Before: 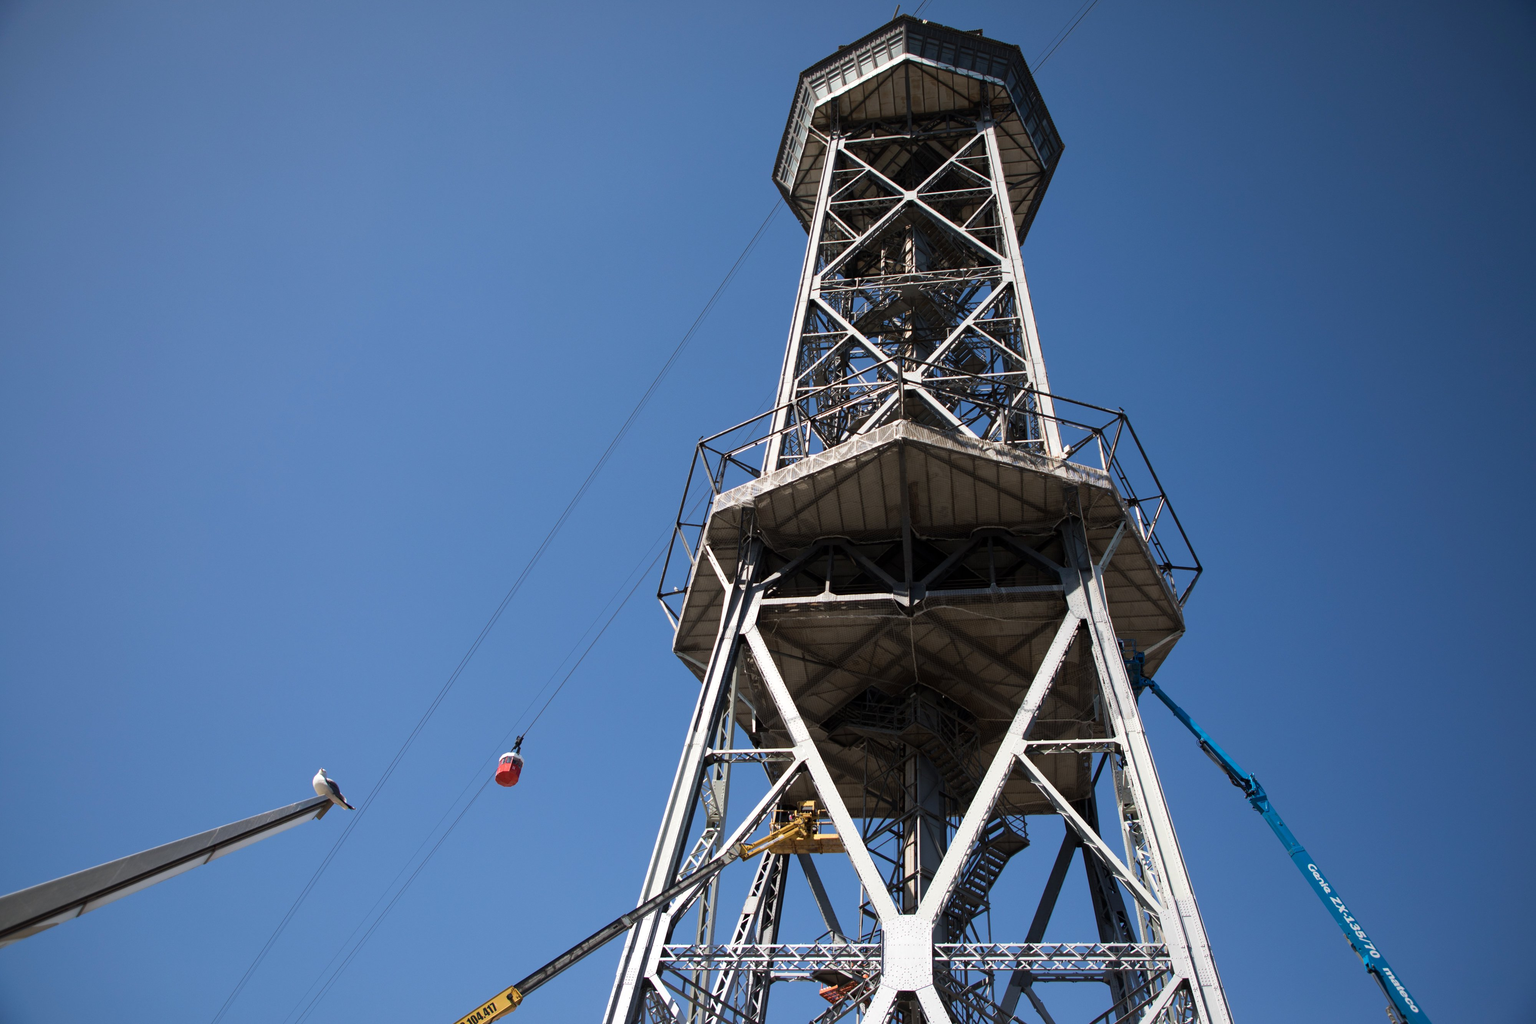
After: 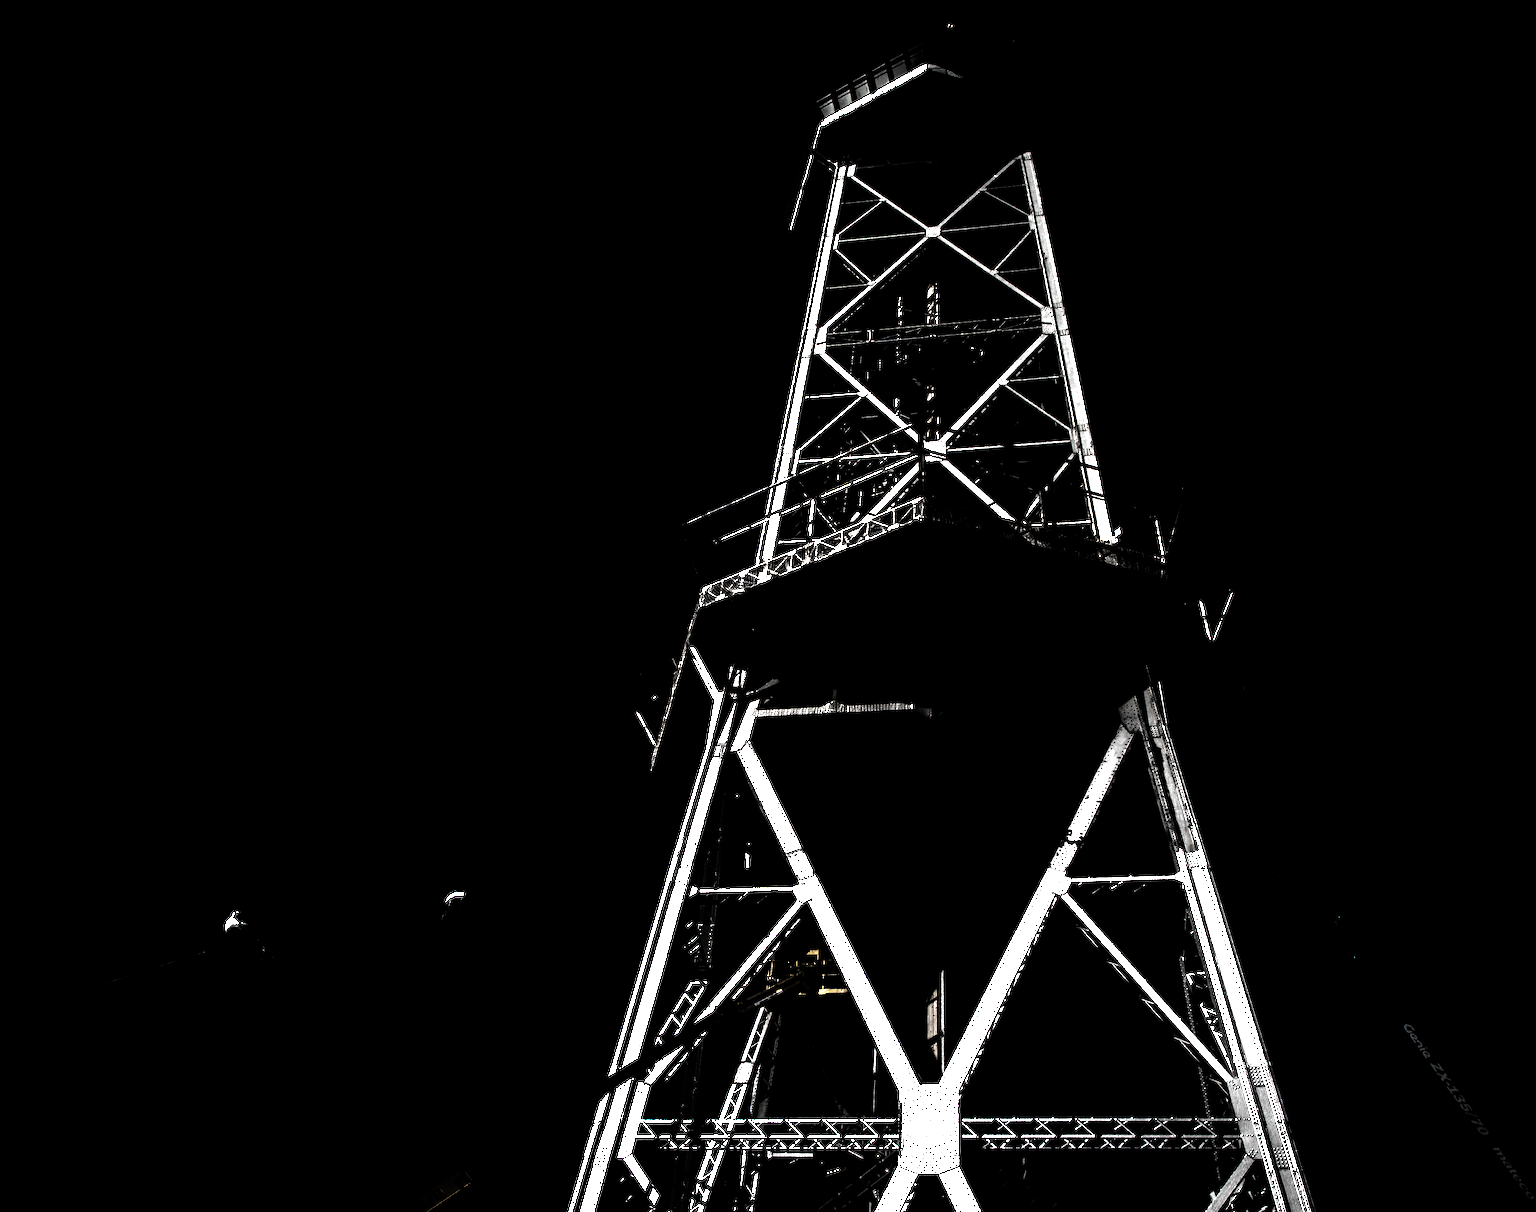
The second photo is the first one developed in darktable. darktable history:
exposure: exposure 0.376 EV, compensate highlight preservation false
crop: left 8.026%, right 7.374%
levels: levels [0.721, 0.937, 0.997]
